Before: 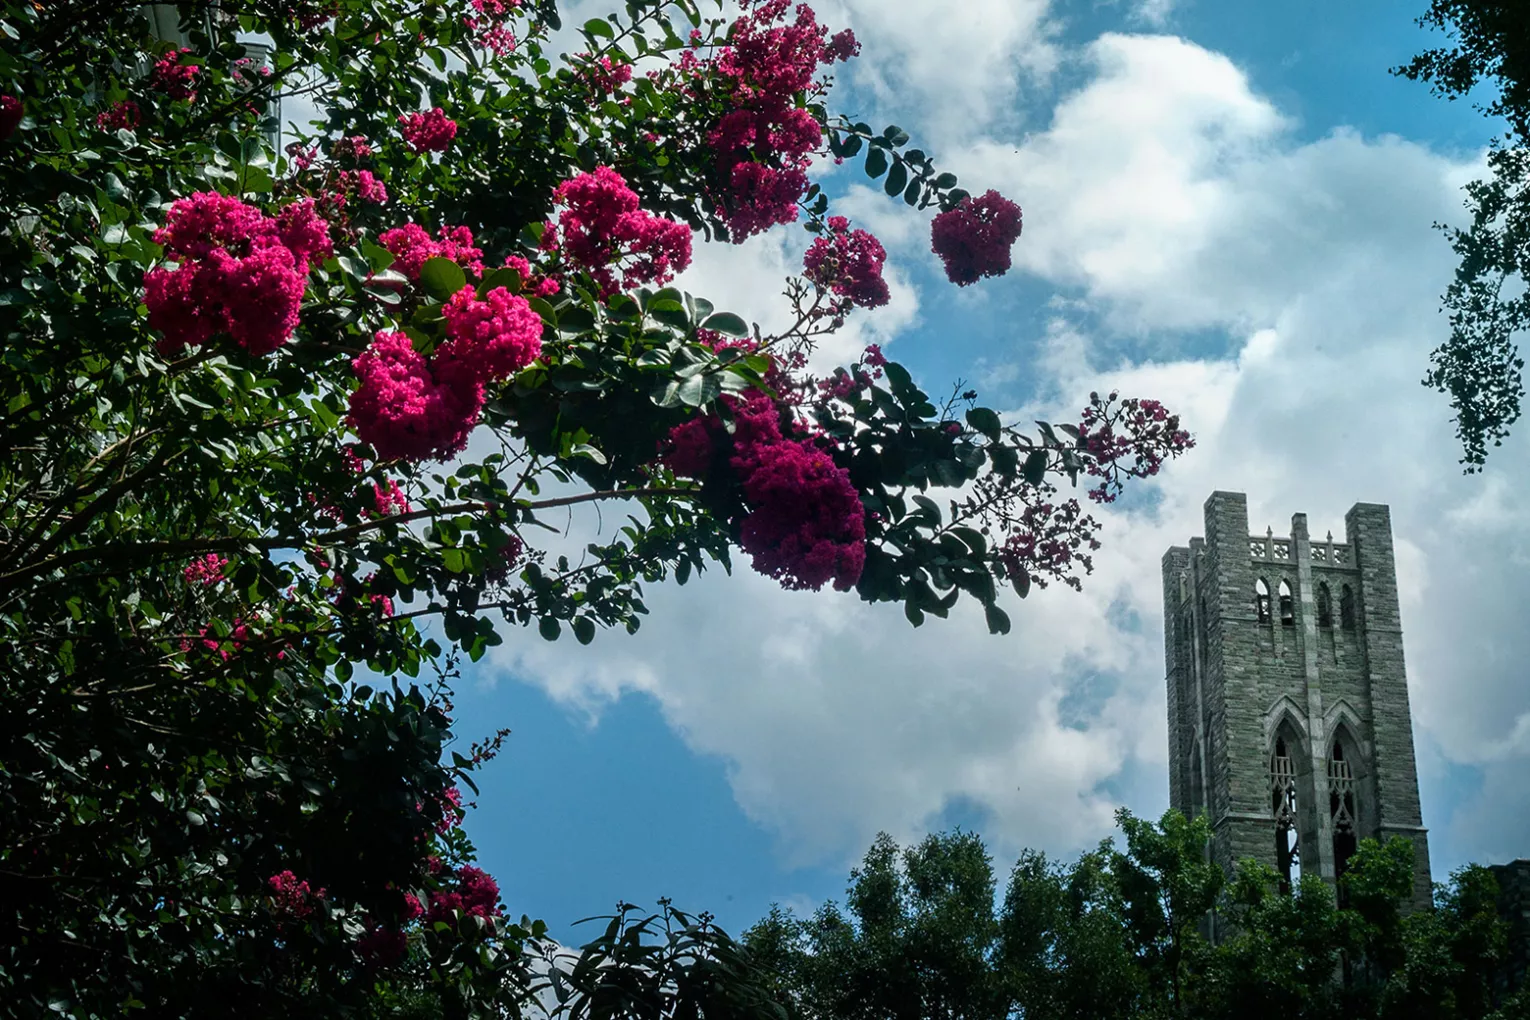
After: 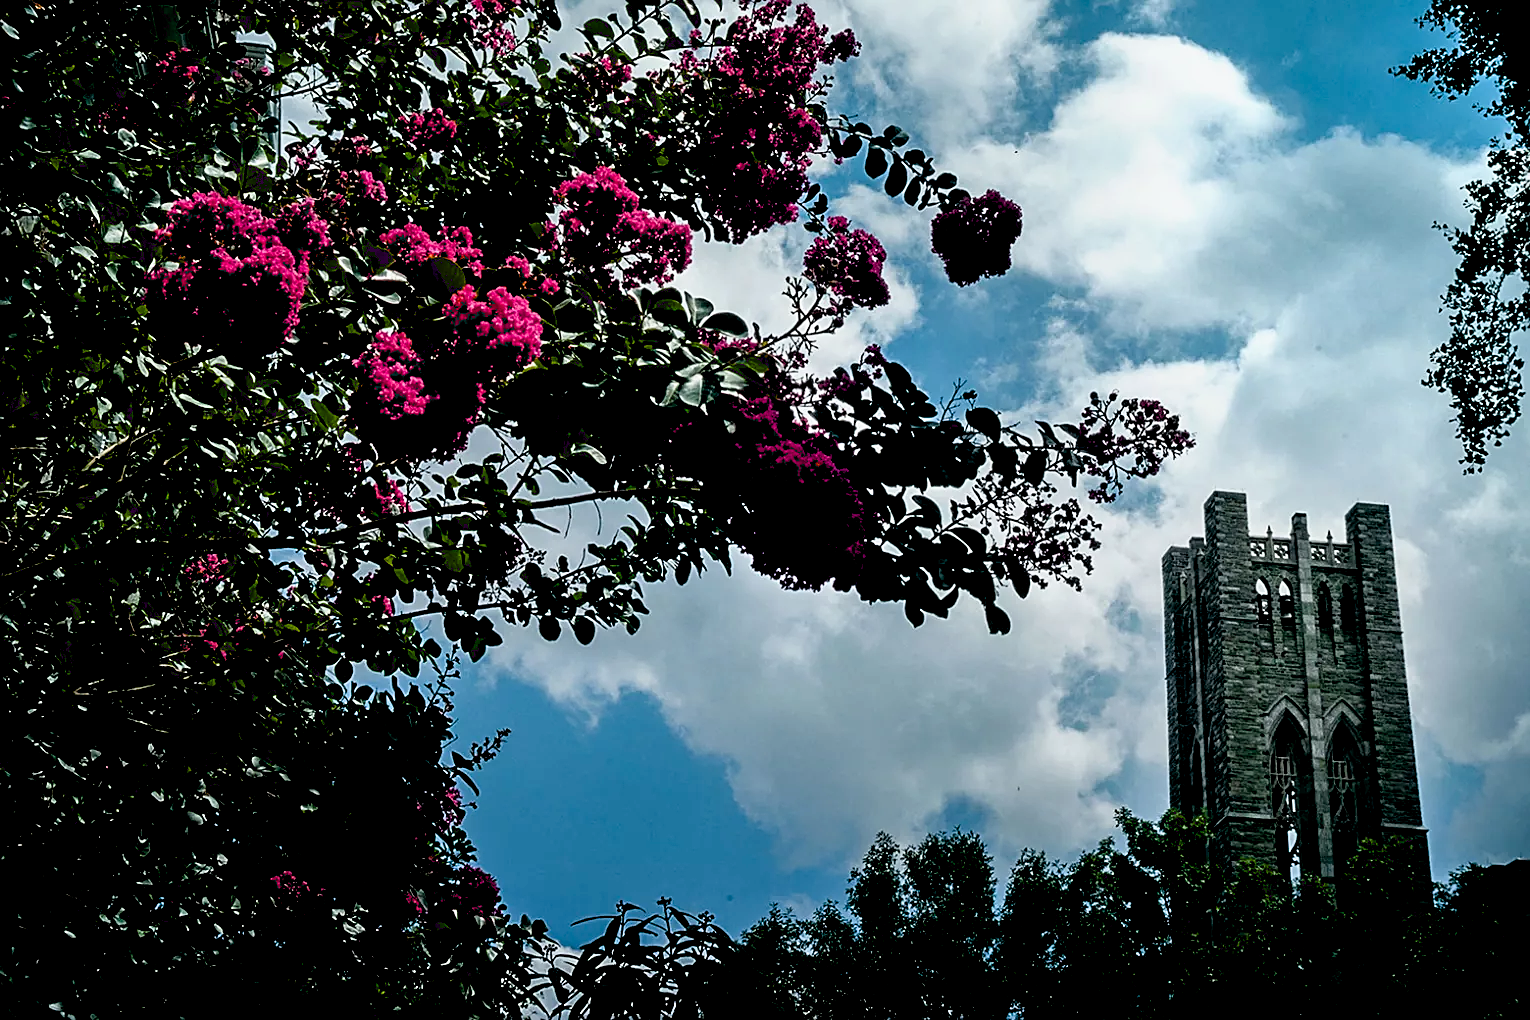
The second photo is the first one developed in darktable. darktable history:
filmic rgb: white relative exposure 2.45 EV, hardness 6.33
sharpen: on, module defaults
exposure: black level correction 0.046, exposure -0.228 EV, compensate highlight preservation false
